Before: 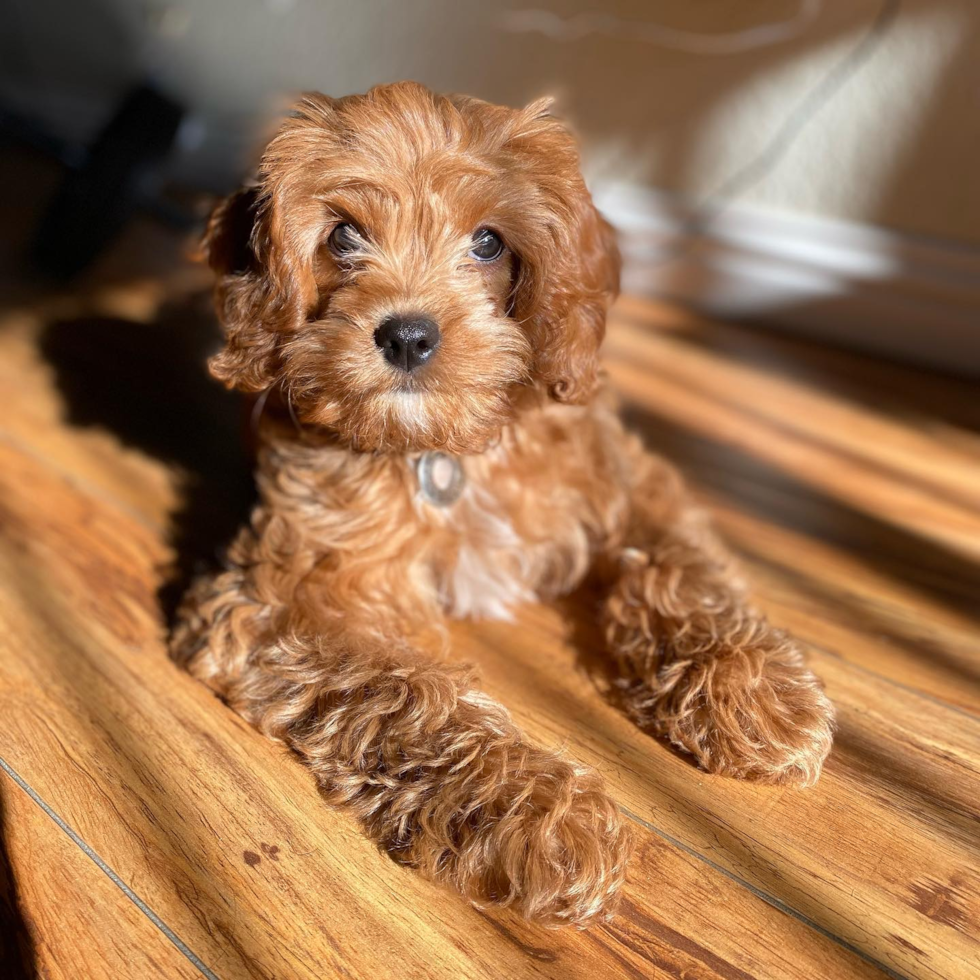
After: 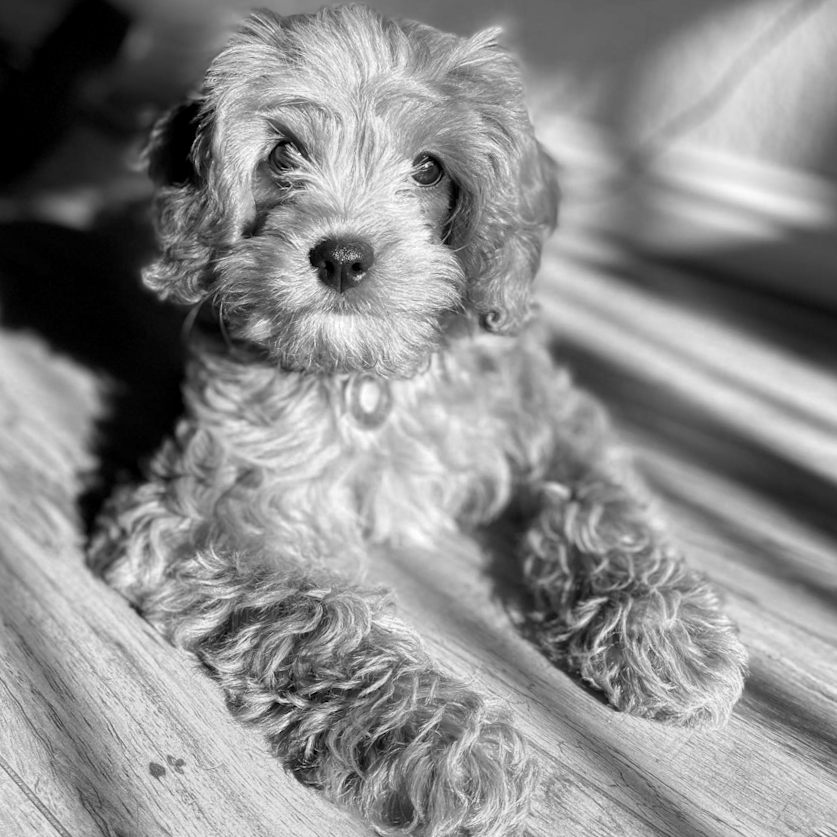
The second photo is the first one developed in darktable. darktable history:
color zones: curves: ch0 [(0.004, 0.588) (0.116, 0.636) (0.259, 0.476) (0.423, 0.464) (0.75, 0.5)]; ch1 [(0, 0) (0.143, 0) (0.286, 0) (0.429, 0) (0.571, 0) (0.714, 0) (0.857, 0)]
local contrast: highlights 100%, shadows 100%, detail 120%, midtone range 0.2
crop and rotate: angle -3.27°, left 5.211%, top 5.211%, right 4.607%, bottom 4.607%
